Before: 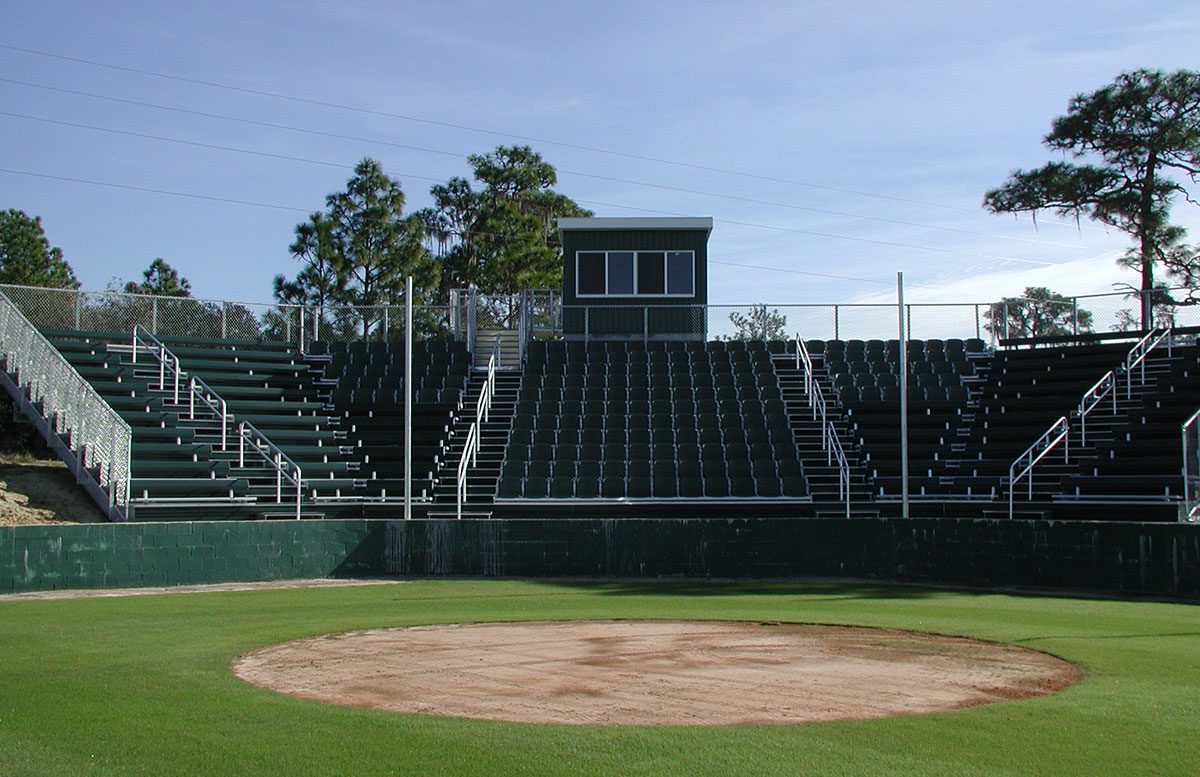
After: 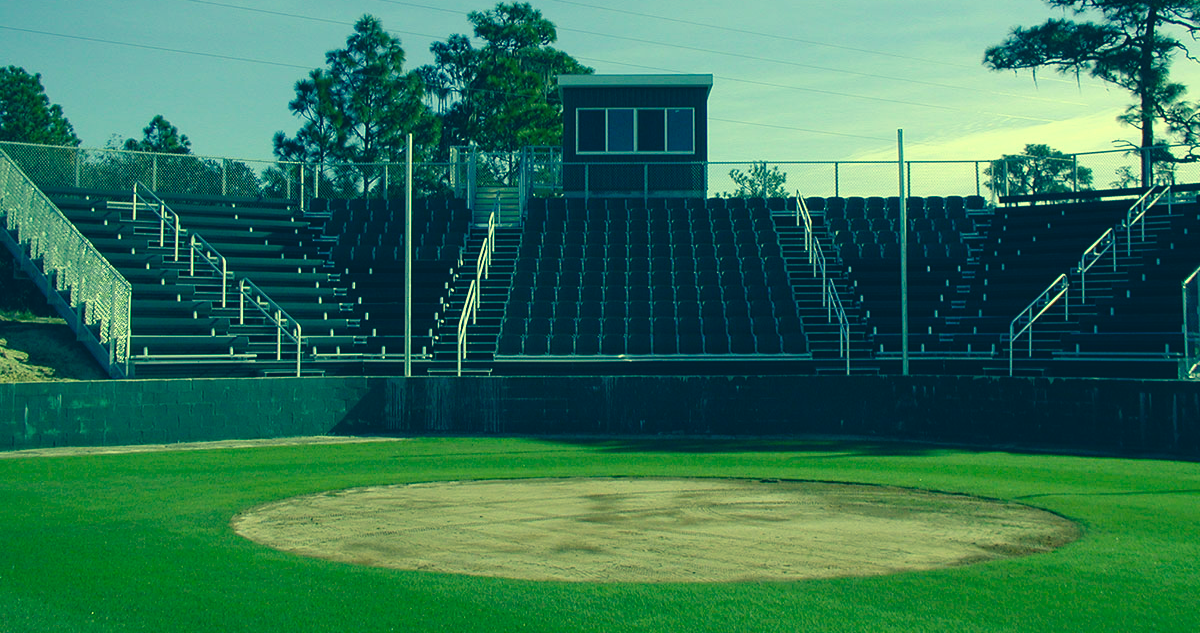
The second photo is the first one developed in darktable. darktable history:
color correction: highlights a* -15.58, highlights b* 40, shadows a* -40, shadows b* -26.18
crop and rotate: top 18.507%
